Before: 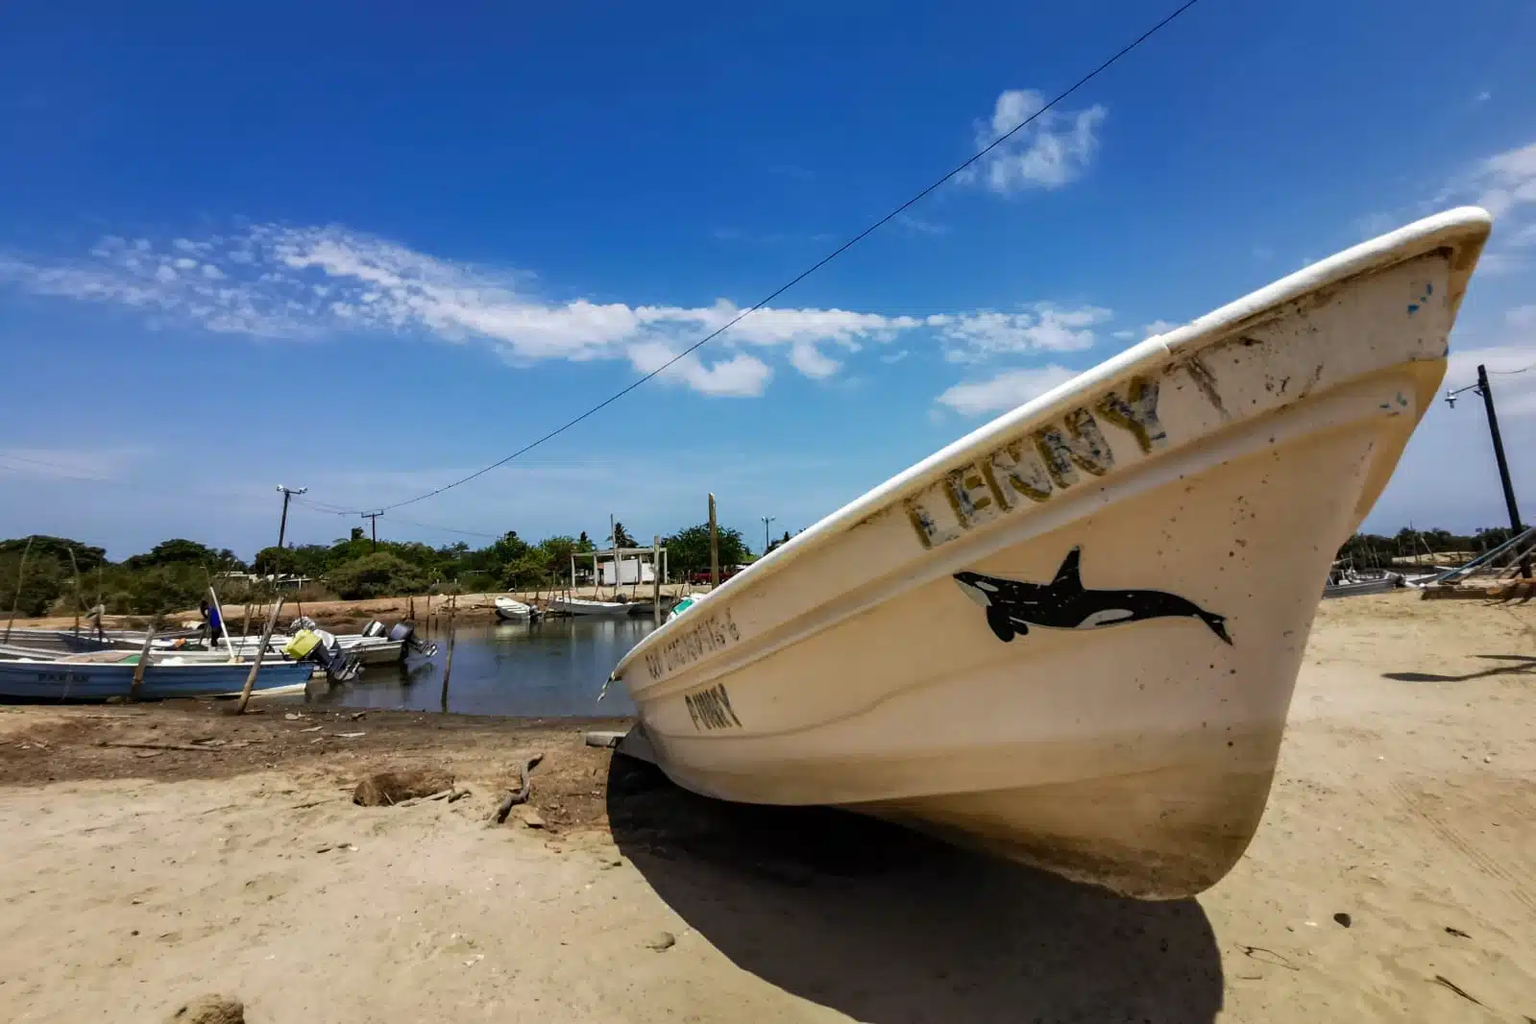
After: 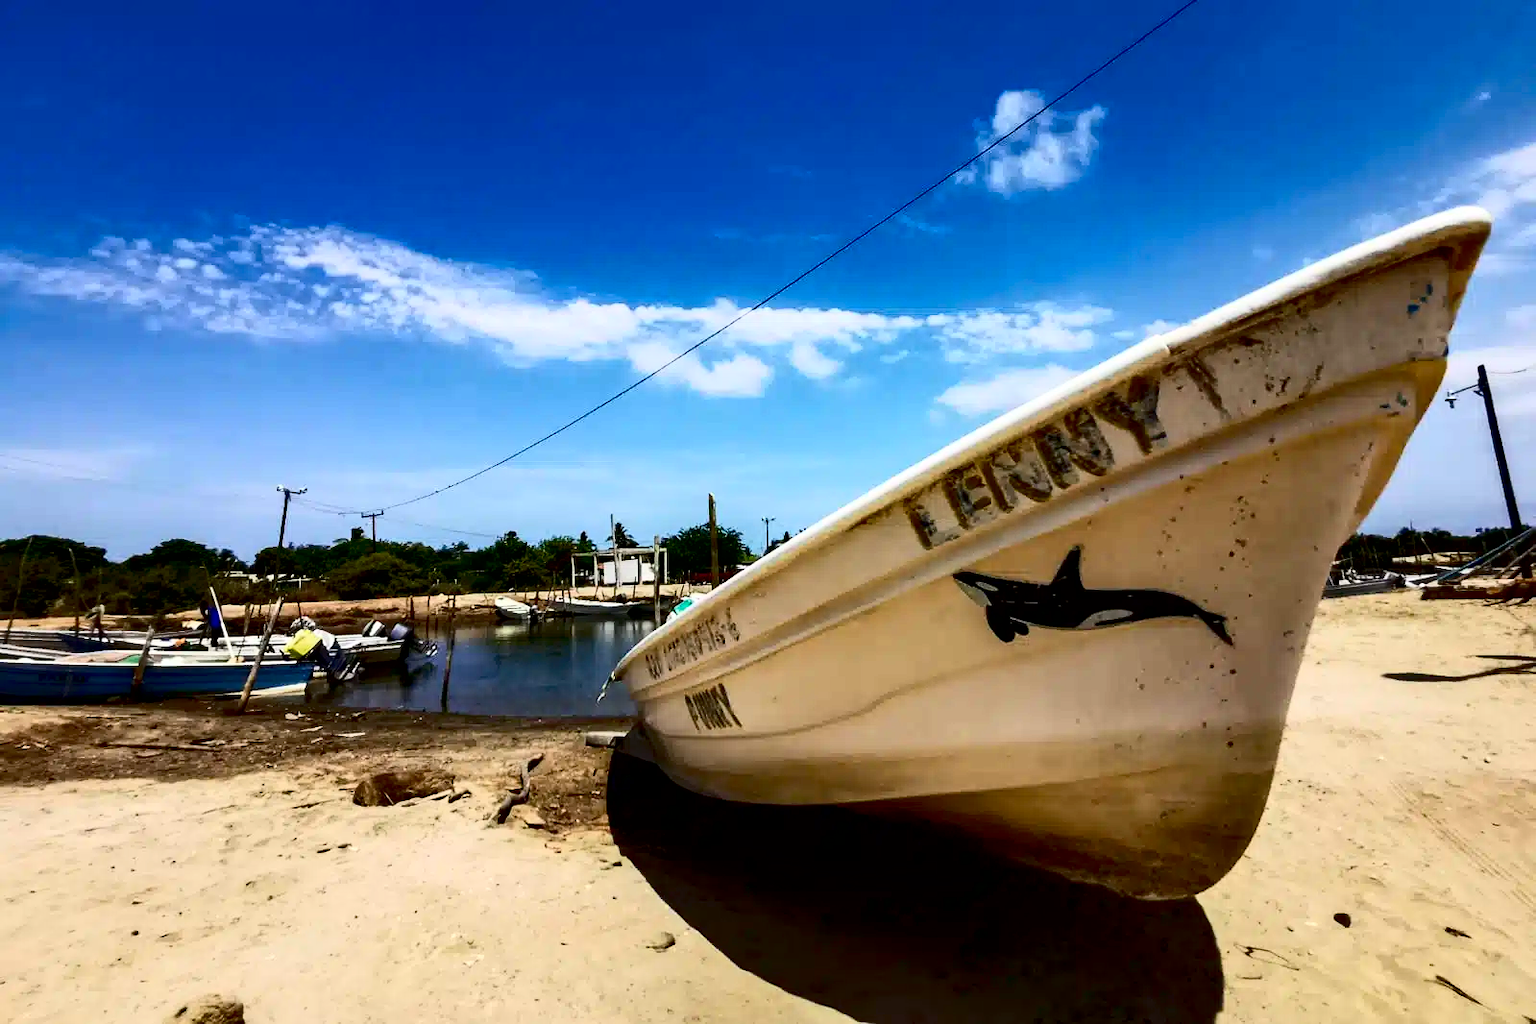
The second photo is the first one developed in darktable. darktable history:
exposure: black level correction 0.014, compensate highlight preservation false
contrast brightness saturation: contrast 0.404, brightness 0.051, saturation 0.259
